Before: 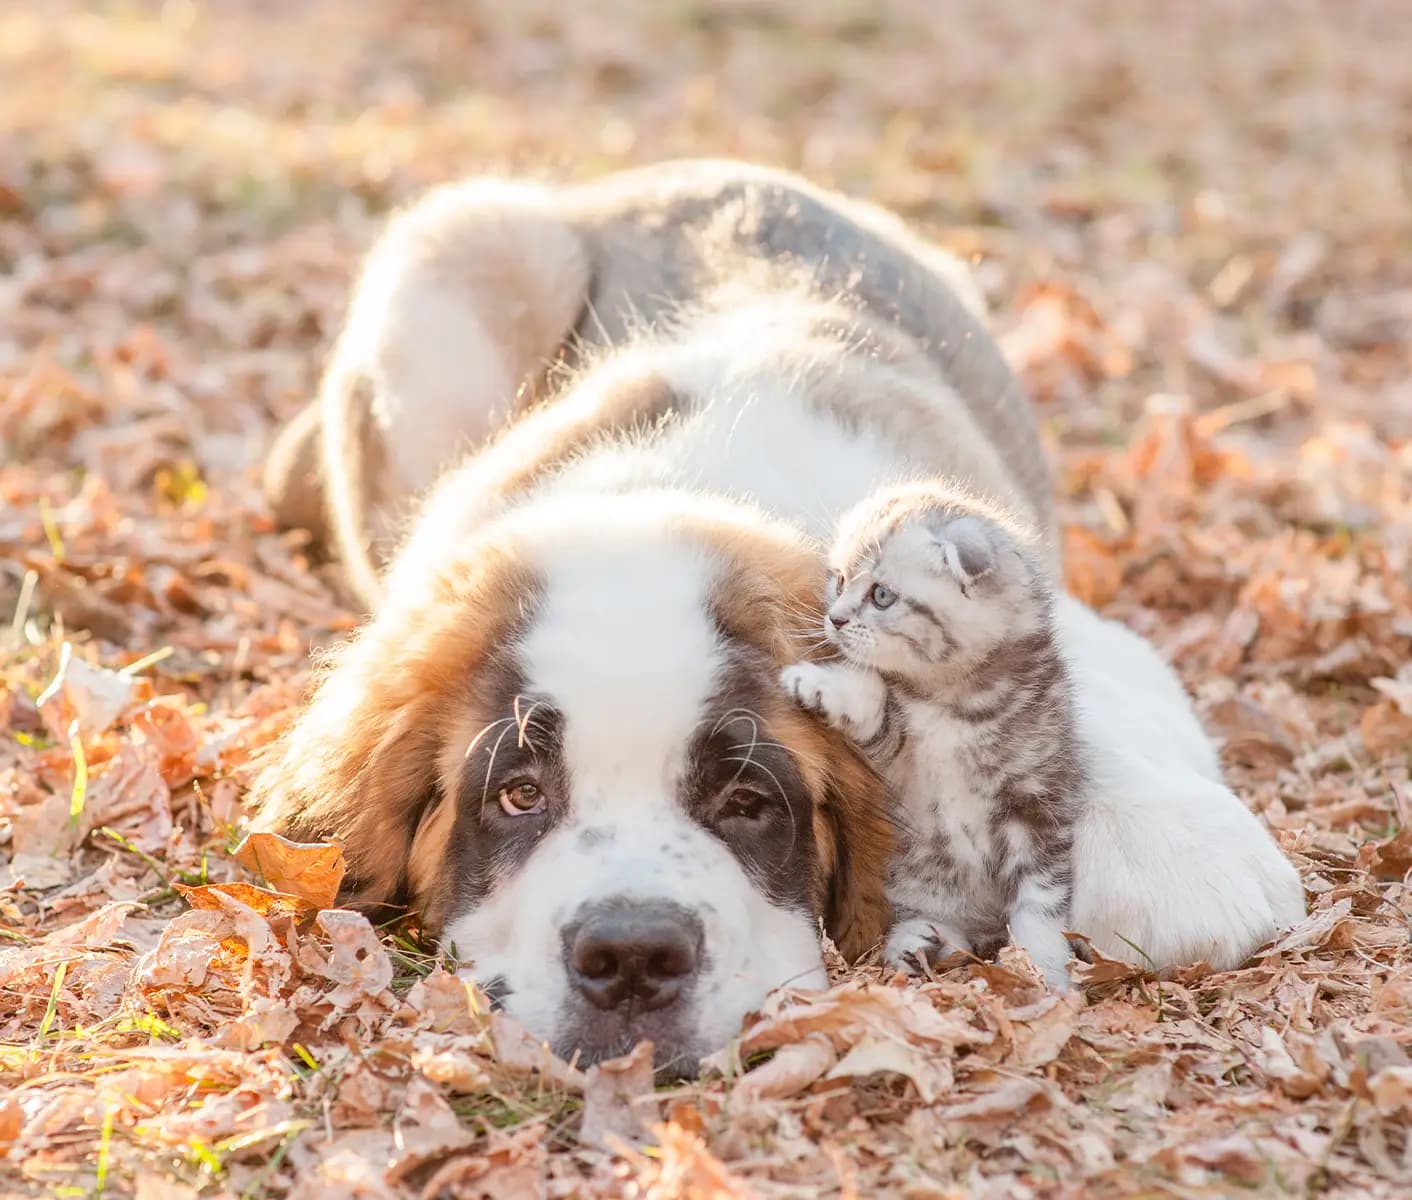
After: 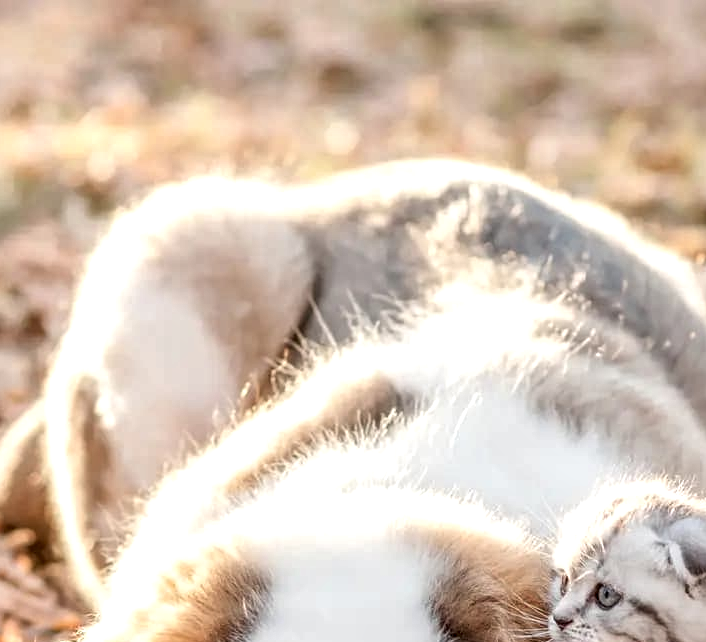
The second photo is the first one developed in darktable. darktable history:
white balance: emerald 1
local contrast: highlights 79%, shadows 56%, detail 175%, midtone range 0.428
crop: left 19.556%, right 30.401%, bottom 46.458%
